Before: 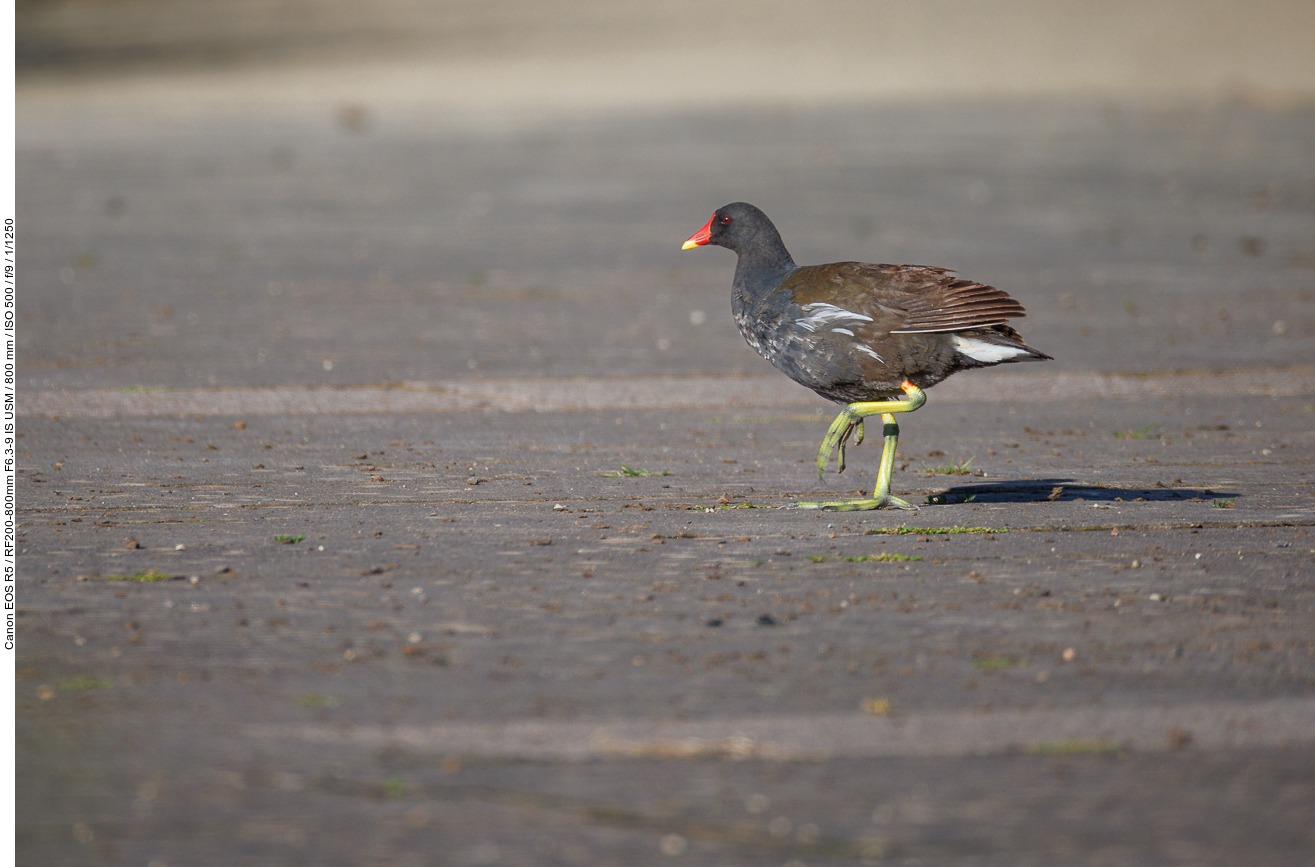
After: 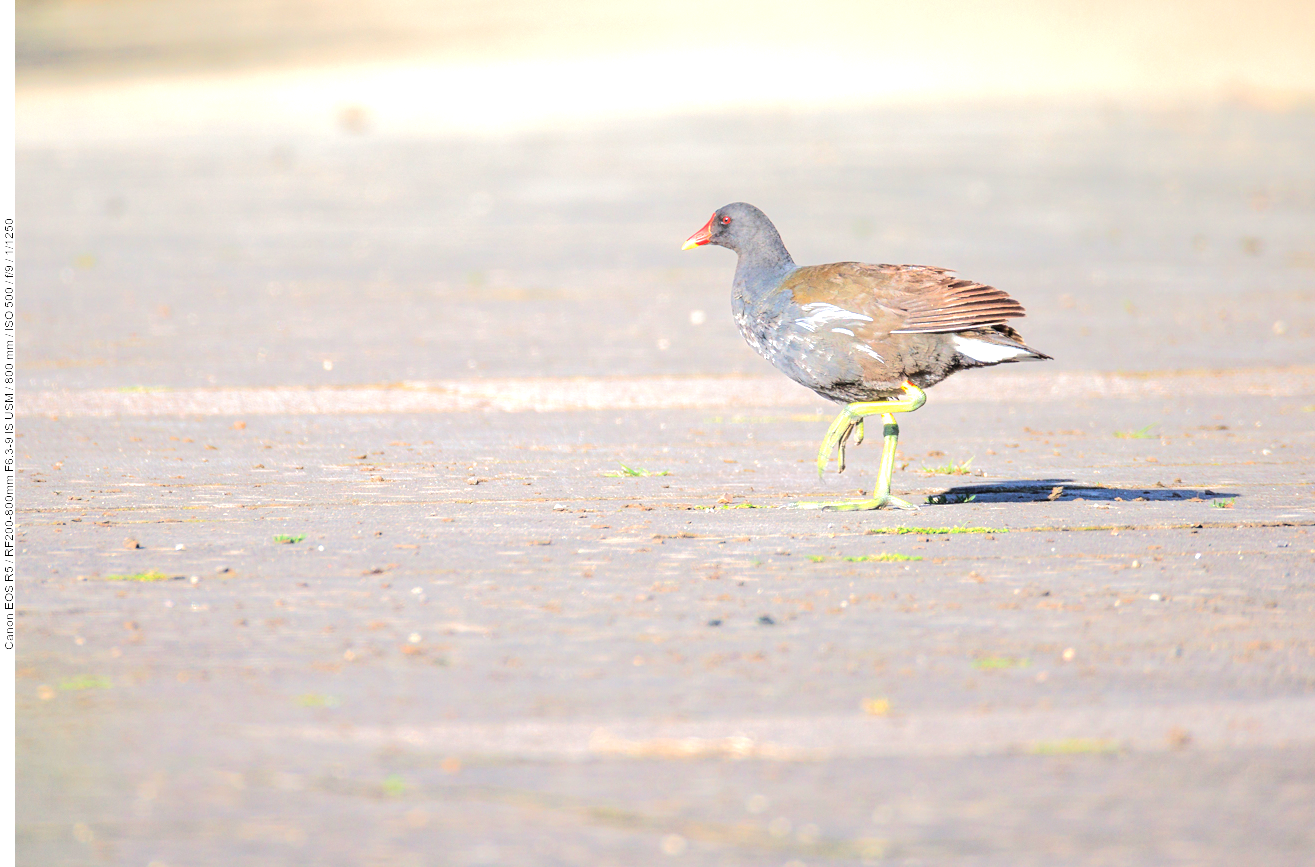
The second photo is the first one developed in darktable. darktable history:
exposure: black level correction 0, exposure 1.368 EV, compensate highlight preservation false
tone equalizer: -7 EV 0.145 EV, -6 EV 0.627 EV, -5 EV 1.14 EV, -4 EV 1.33 EV, -3 EV 1.16 EV, -2 EV 0.6 EV, -1 EV 0.165 EV, edges refinement/feathering 500, mask exposure compensation -1.57 EV, preserve details no
